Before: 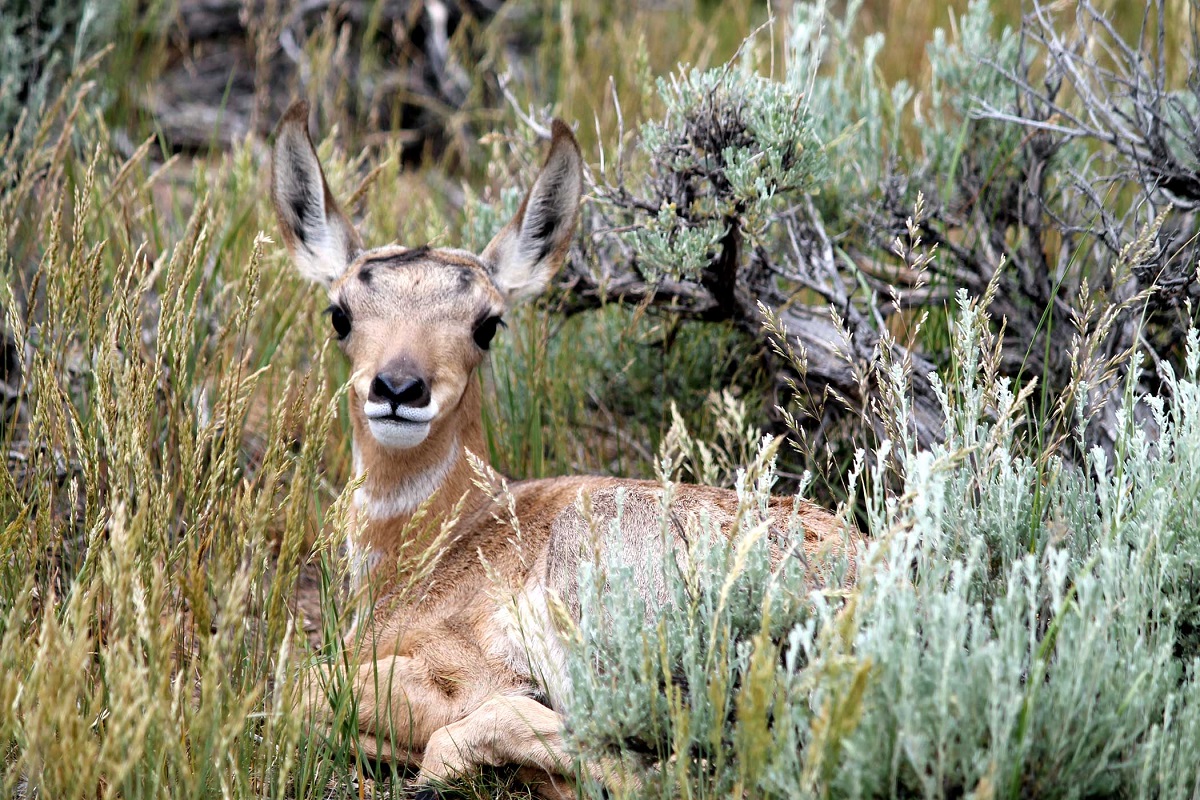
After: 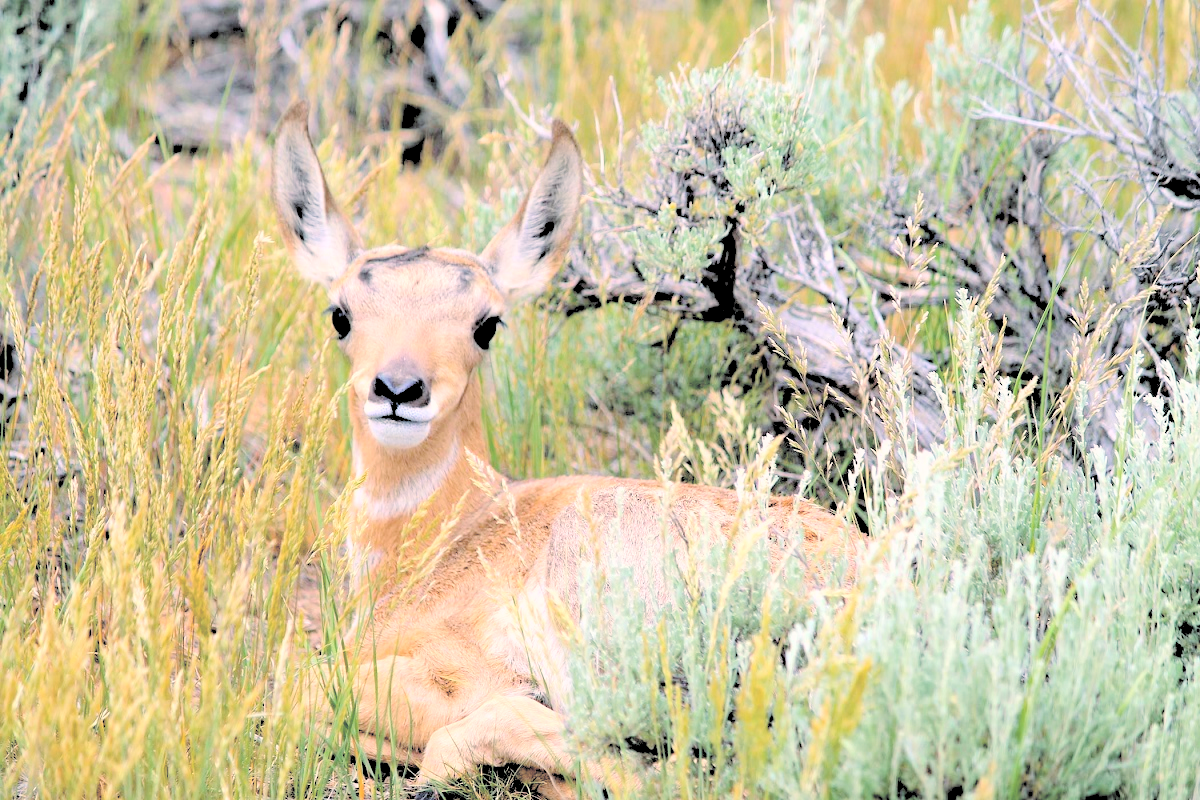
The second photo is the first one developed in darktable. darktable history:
color balance rgb: shadows lift › chroma 2.007%, shadows lift › hue 216.47°, highlights gain › chroma 2.025%, highlights gain › hue 45.57°, global offset › luminance -0.294%, global offset › hue 259.88°, perceptual saturation grading › global saturation 19.505%, global vibrance 20%
contrast brightness saturation: brightness 0.986
